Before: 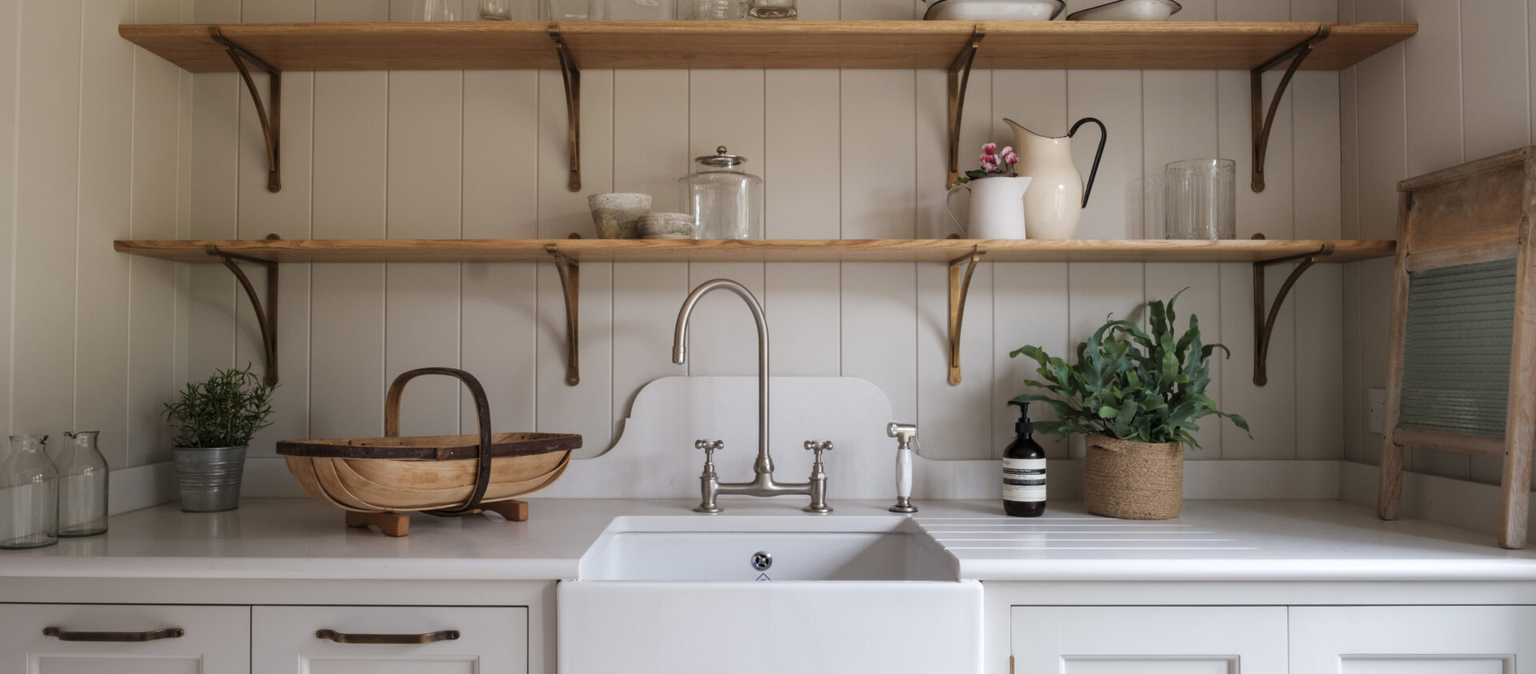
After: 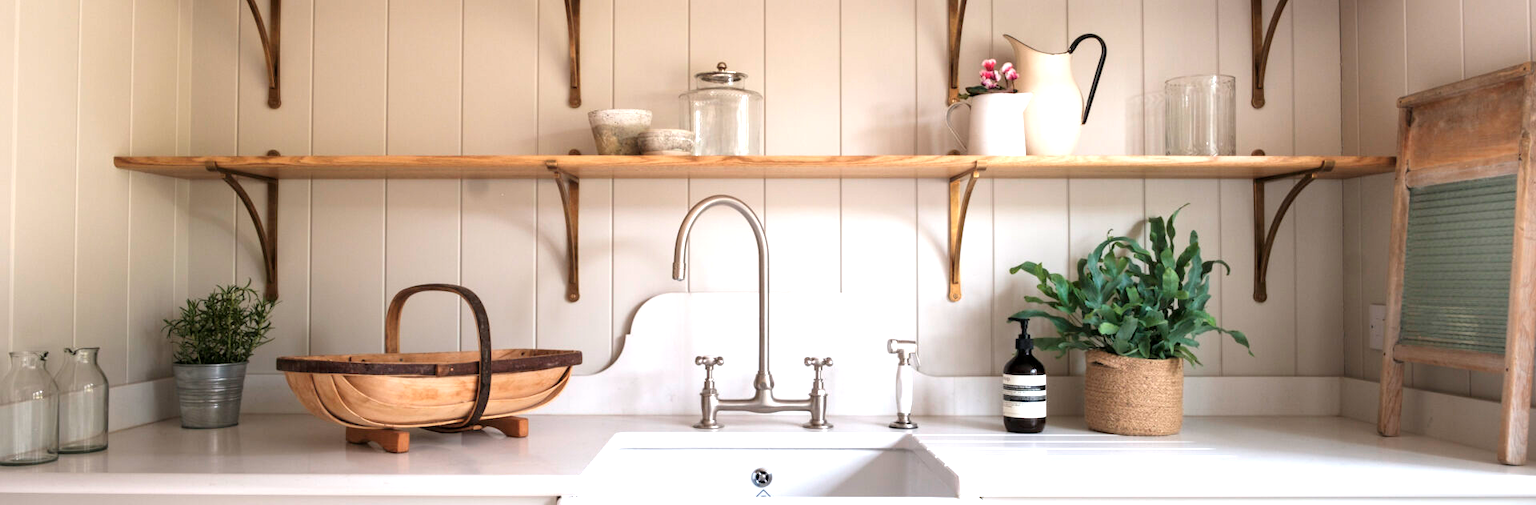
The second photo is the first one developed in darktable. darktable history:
exposure: exposure 1.16 EV, compensate exposure bias true, compensate highlight preservation false
crop and rotate: top 12.5%, bottom 12.5%
